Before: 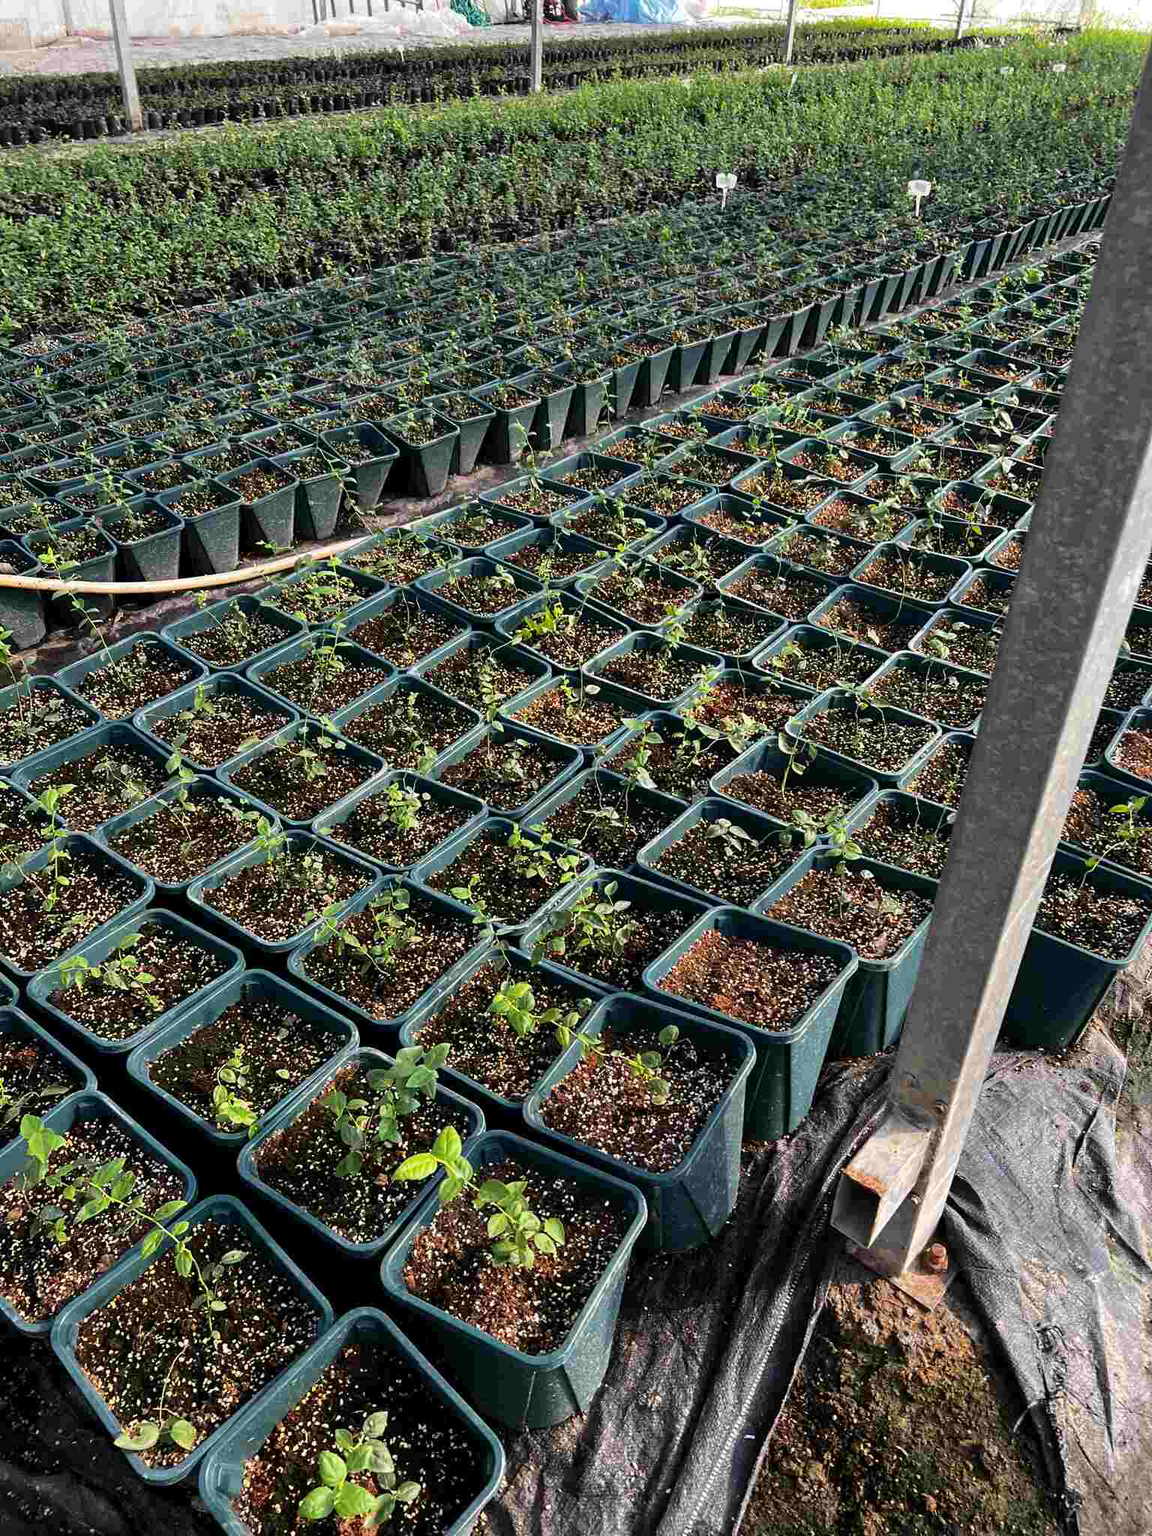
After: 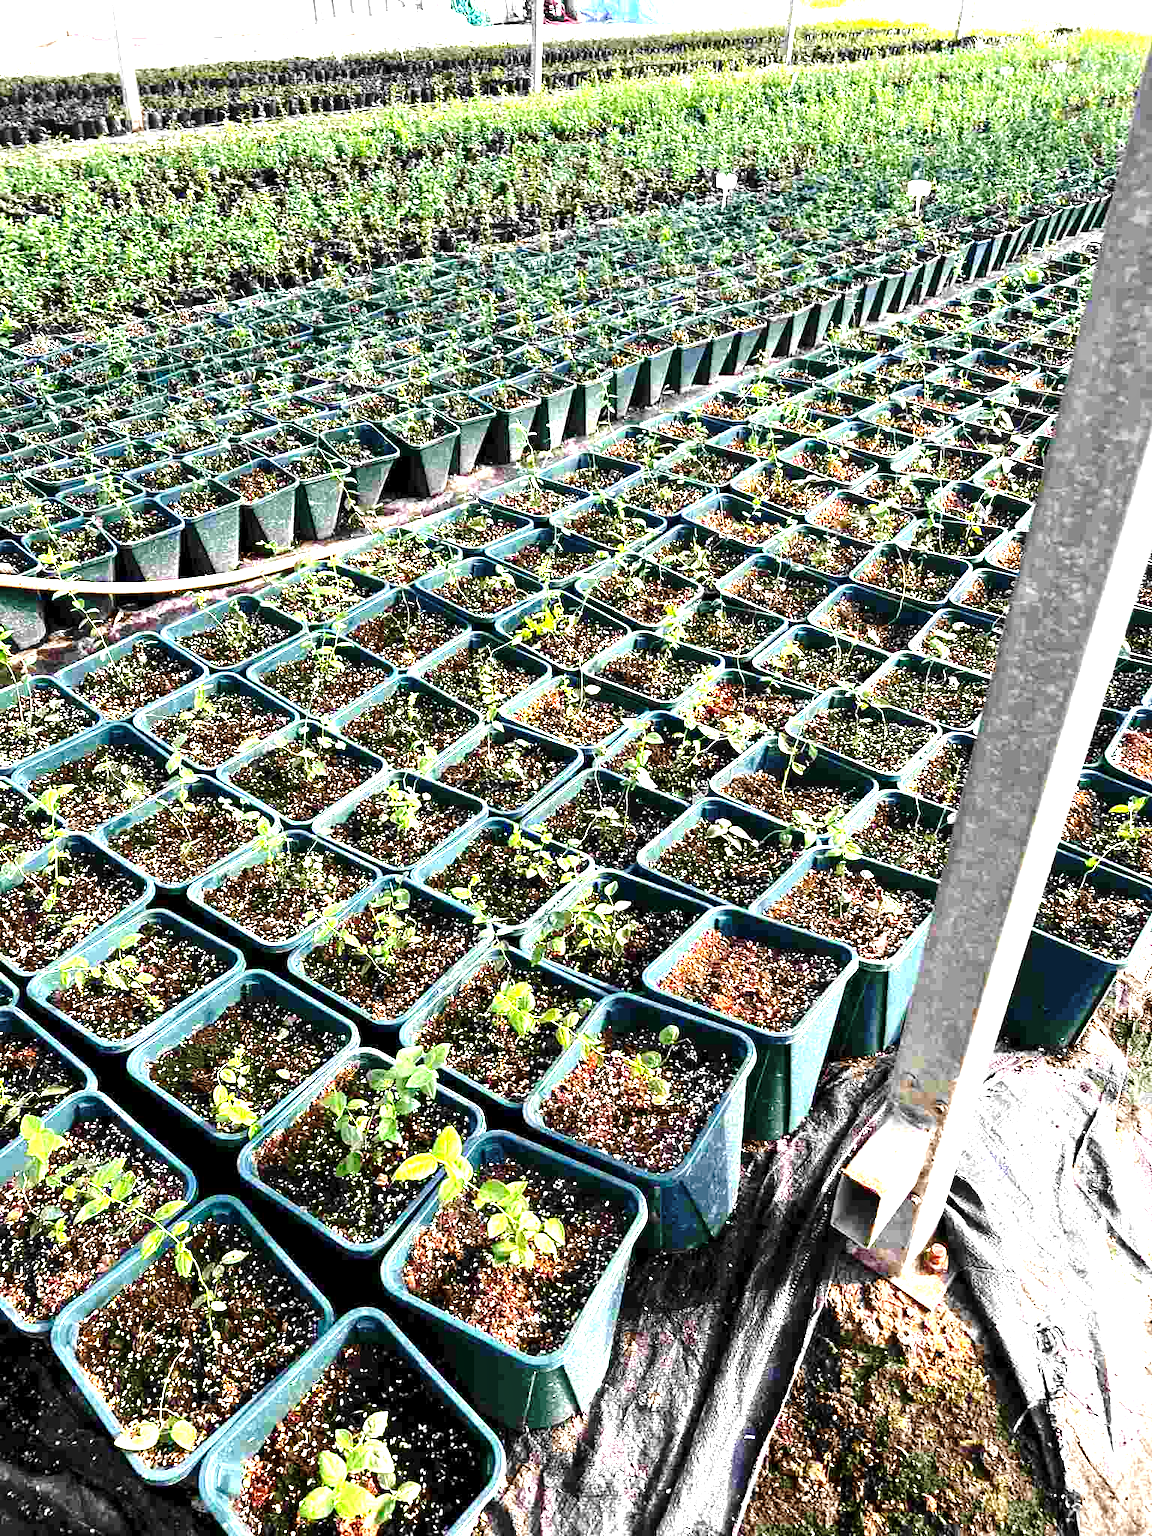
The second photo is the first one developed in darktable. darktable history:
base curve: curves: ch0 [(0, 0) (0.073, 0.04) (0.157, 0.139) (0.492, 0.492) (0.758, 0.758) (1, 1)], preserve colors none
local contrast: highlights 100%, shadows 100%, detail 120%, midtone range 0.2
exposure: exposure 2 EV, compensate highlight preservation false
